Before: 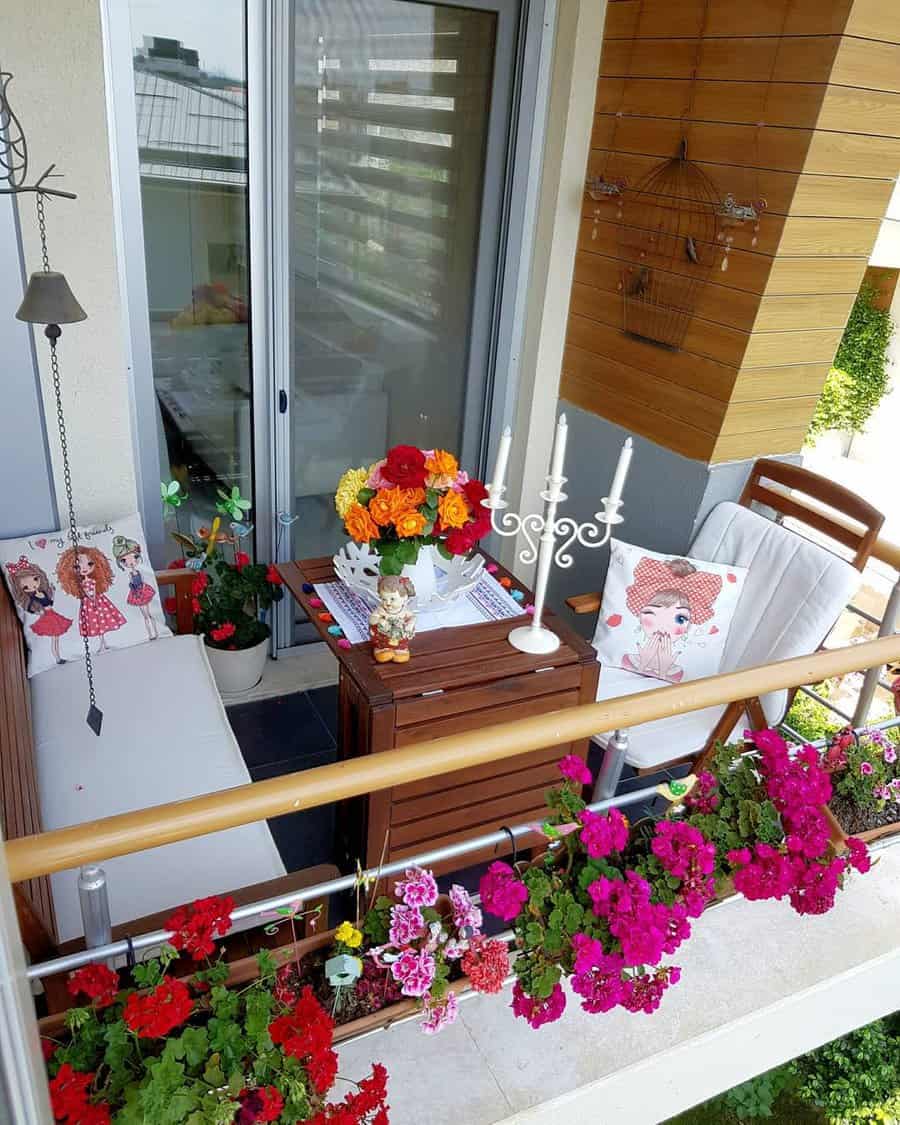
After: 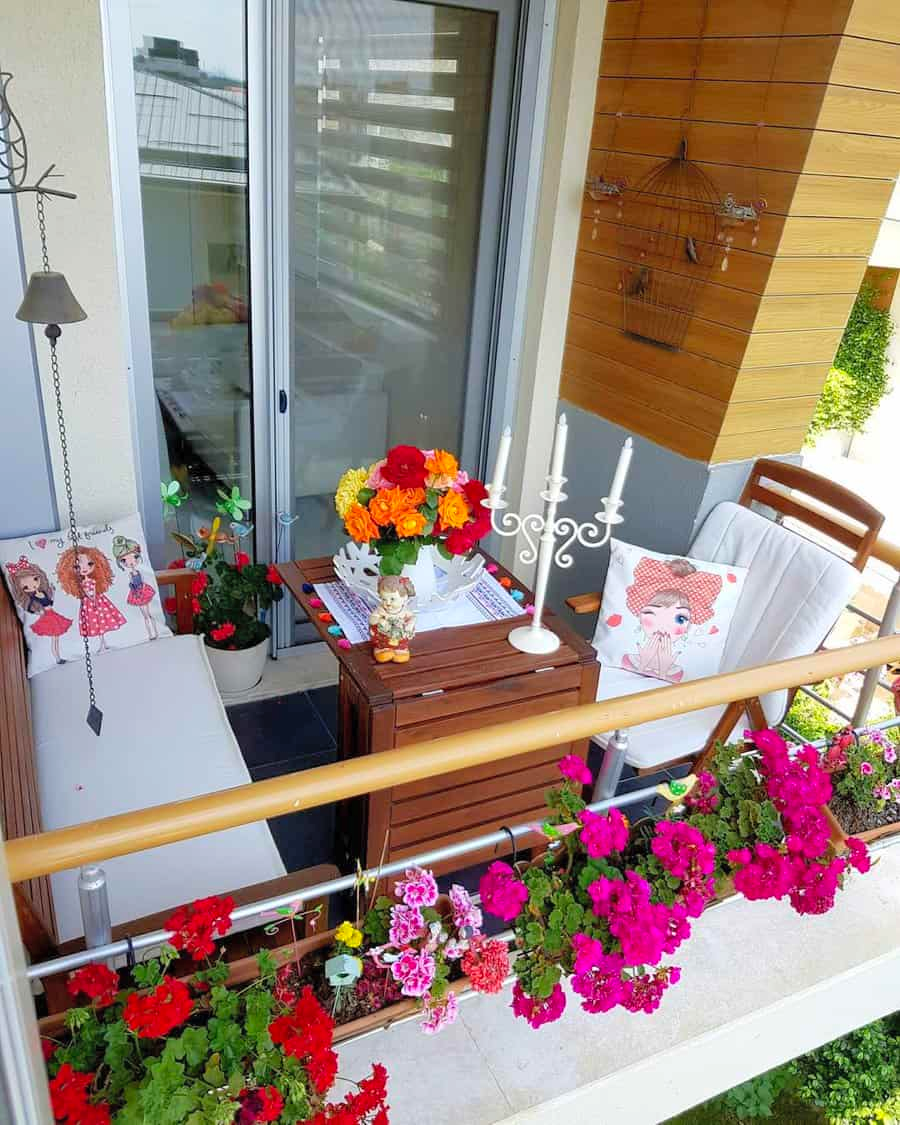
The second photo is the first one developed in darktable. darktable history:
contrast brightness saturation: brightness 0.088, saturation 0.195
